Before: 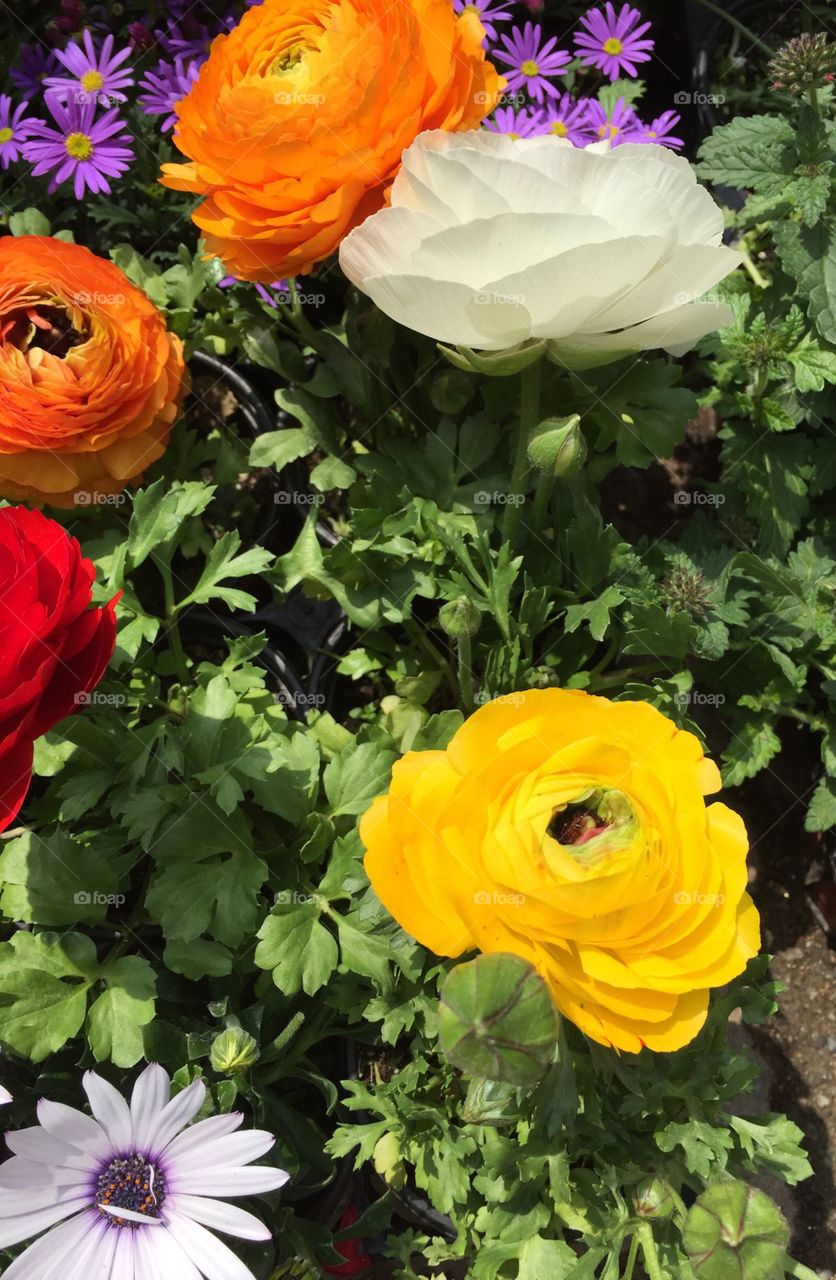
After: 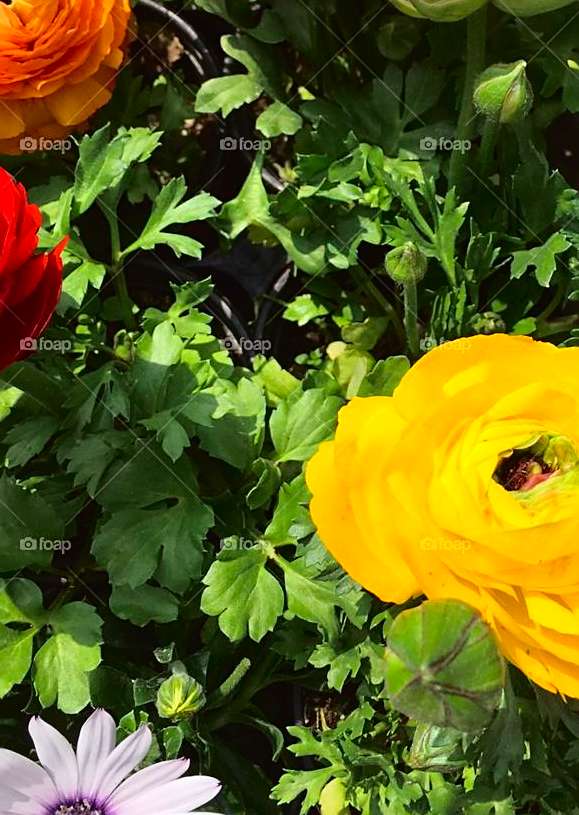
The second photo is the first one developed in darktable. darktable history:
crop: left 6.488%, top 27.668%, right 24.183%, bottom 8.656%
sharpen: on, module defaults
tone curve: curves: ch0 [(0, 0.013) (0.117, 0.081) (0.257, 0.259) (0.408, 0.45) (0.611, 0.64) (0.81, 0.857) (1, 1)]; ch1 [(0, 0) (0.287, 0.198) (0.501, 0.506) (0.56, 0.584) (0.715, 0.741) (0.976, 0.992)]; ch2 [(0, 0) (0.369, 0.362) (0.5, 0.5) (0.537, 0.547) (0.59, 0.603) (0.681, 0.754) (1, 1)], color space Lab, independent channels, preserve colors none
